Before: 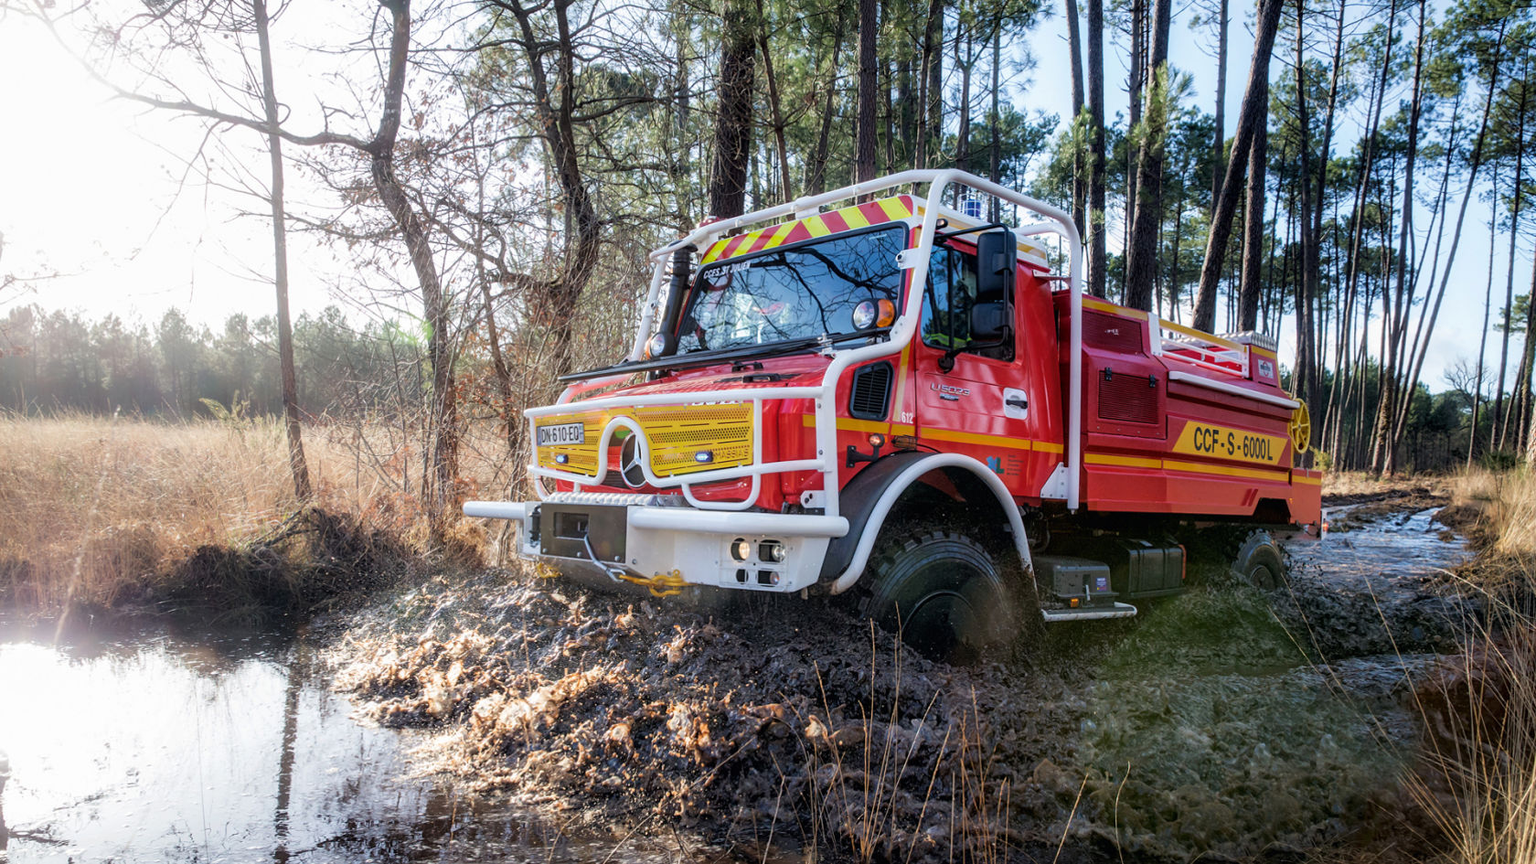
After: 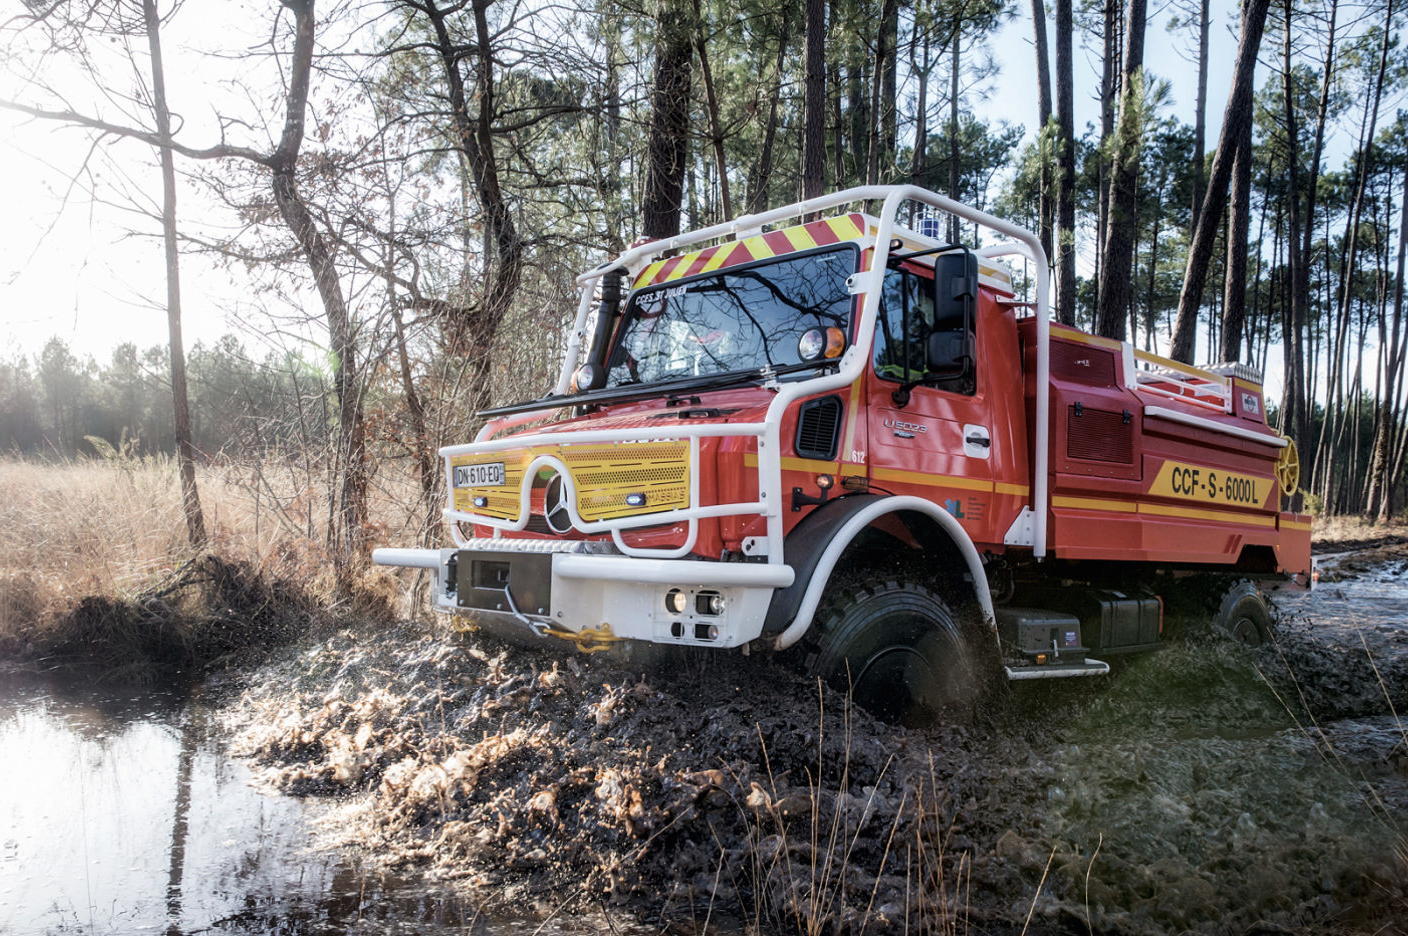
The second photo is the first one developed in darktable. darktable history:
crop: left 8.026%, right 7.374%
contrast brightness saturation: contrast 0.1, saturation -0.3
